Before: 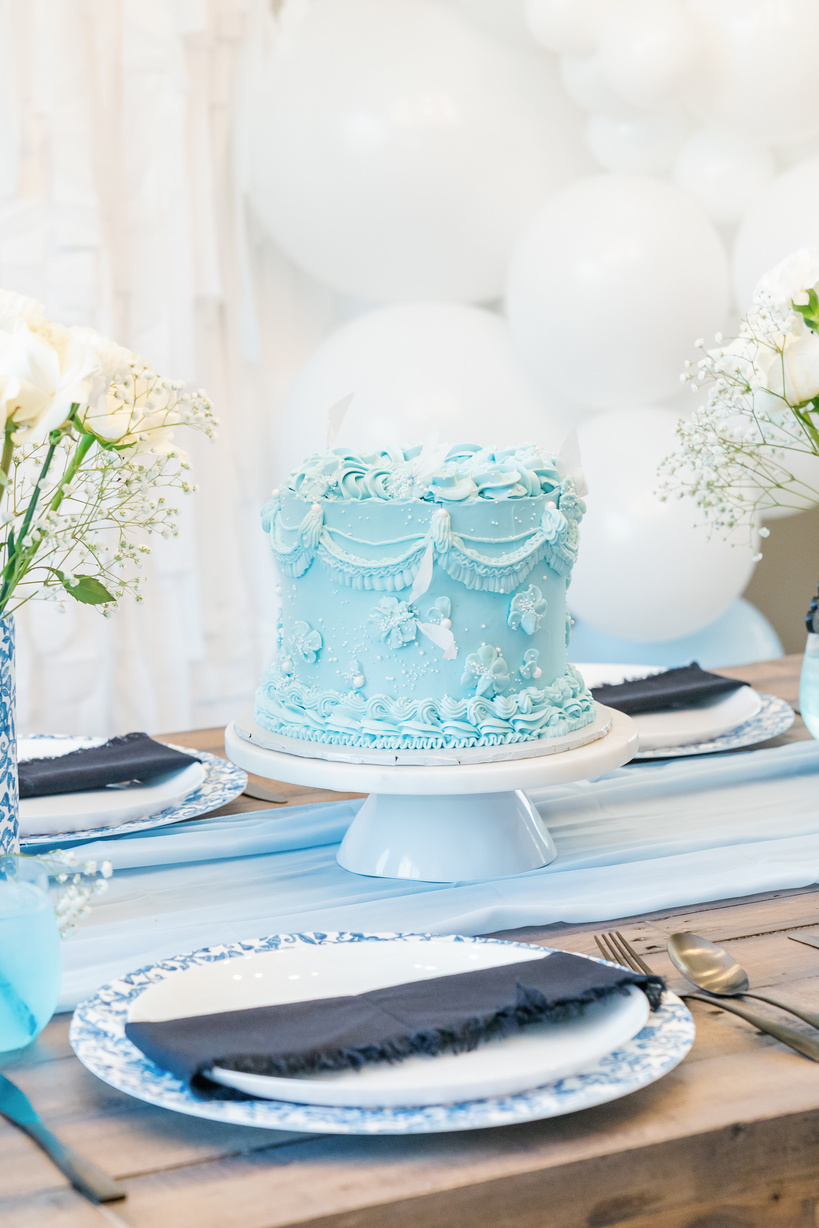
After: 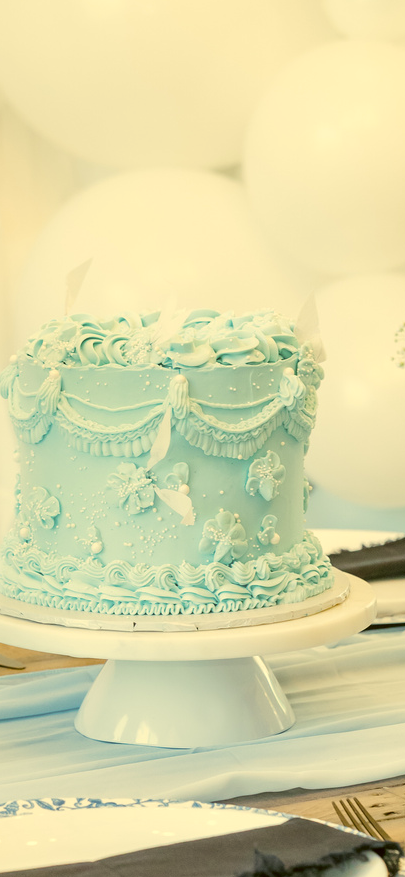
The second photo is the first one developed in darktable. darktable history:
crop: left 32.075%, top 10.976%, right 18.355%, bottom 17.596%
color correction: highlights a* 0.162, highlights b* 29.53, shadows a* -0.162, shadows b* 21.09
